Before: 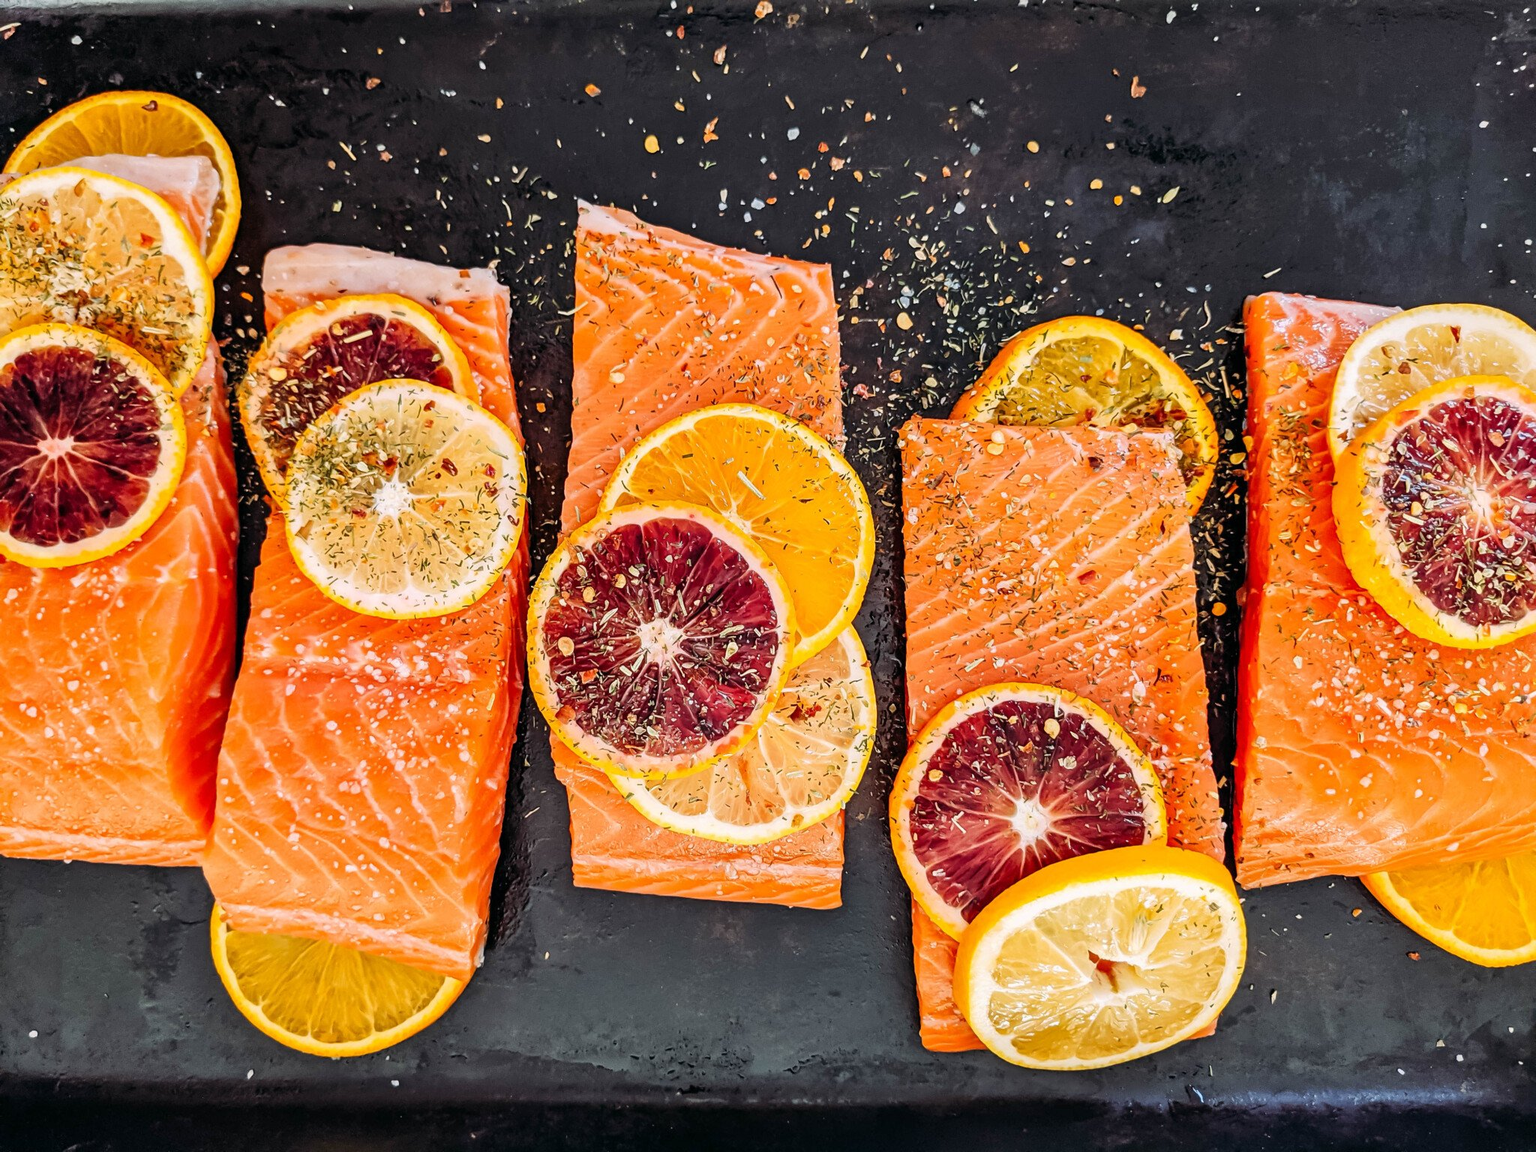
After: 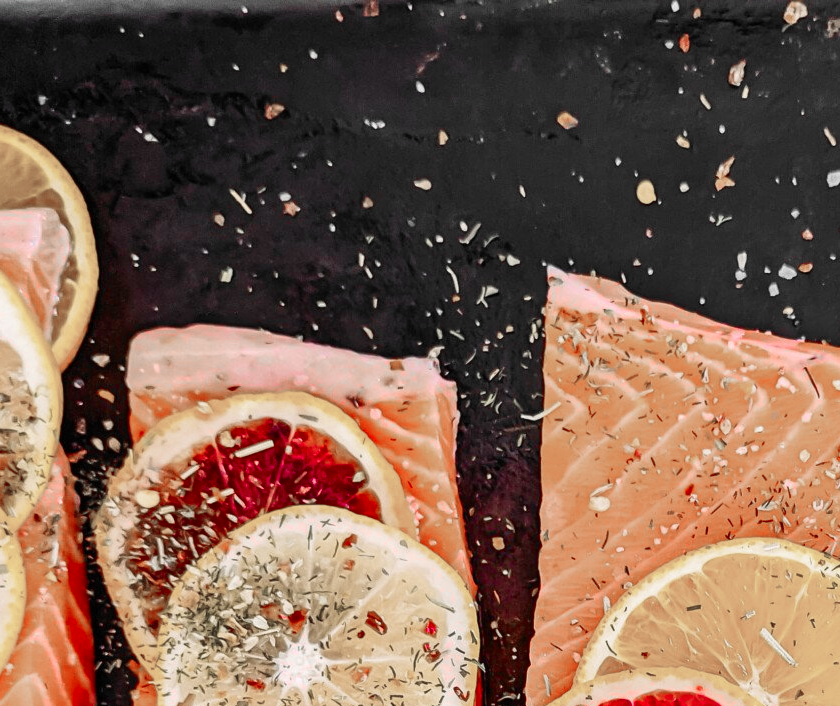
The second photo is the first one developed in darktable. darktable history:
crop and rotate: left 10.928%, top 0.048%, right 48.041%, bottom 53.938%
color zones: curves: ch1 [(0, 0.831) (0.08, 0.771) (0.157, 0.268) (0.241, 0.207) (0.562, -0.005) (0.714, -0.013) (0.876, 0.01) (1, 0.831)]
